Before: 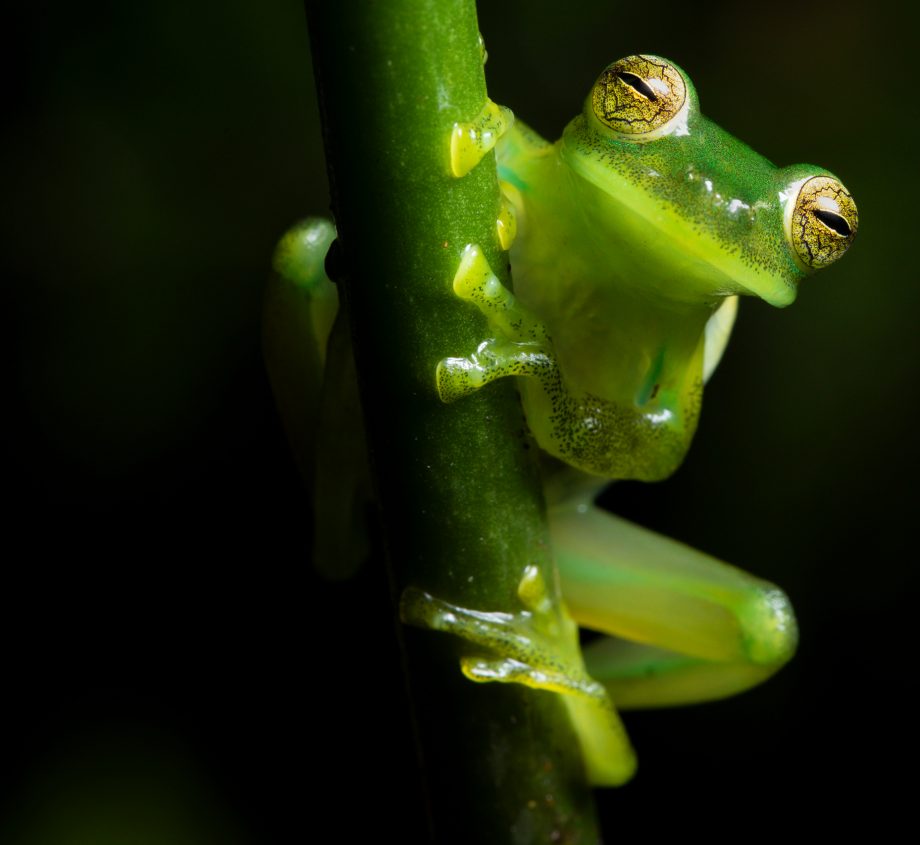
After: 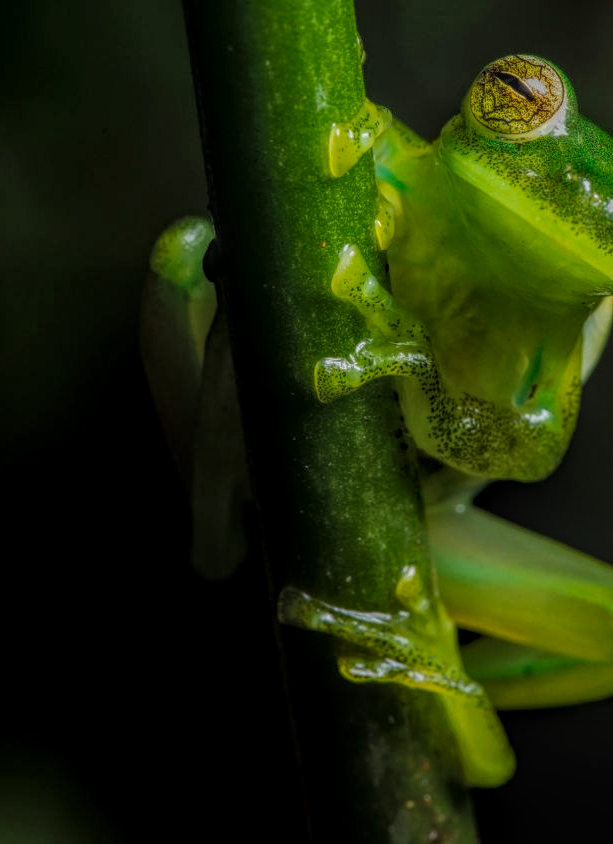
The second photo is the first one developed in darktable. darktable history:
crop and rotate: left 13.456%, right 19.871%
local contrast: highlights 20%, shadows 24%, detail 200%, midtone range 0.2
